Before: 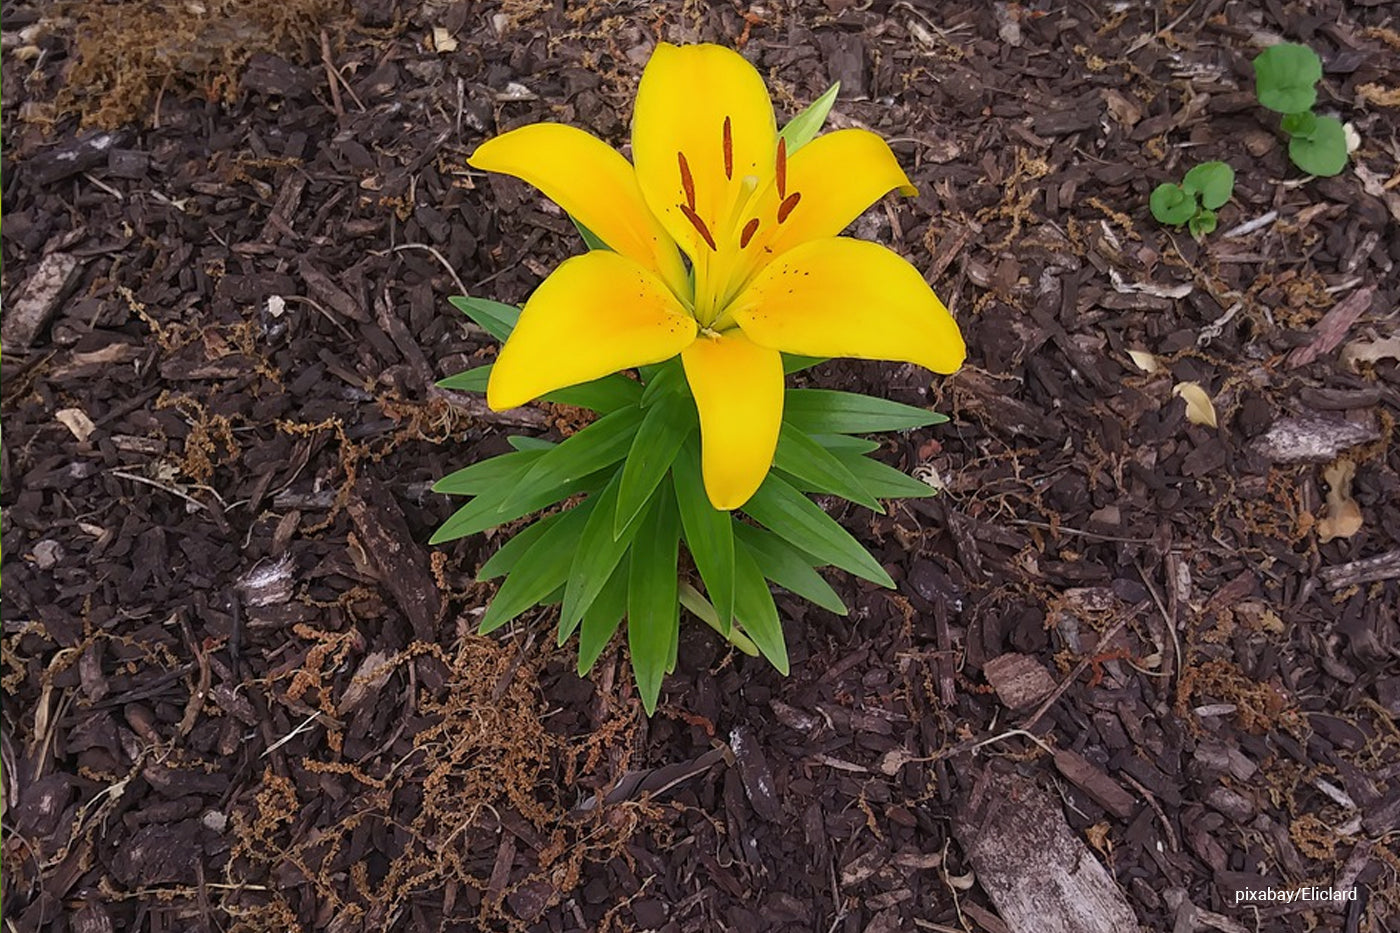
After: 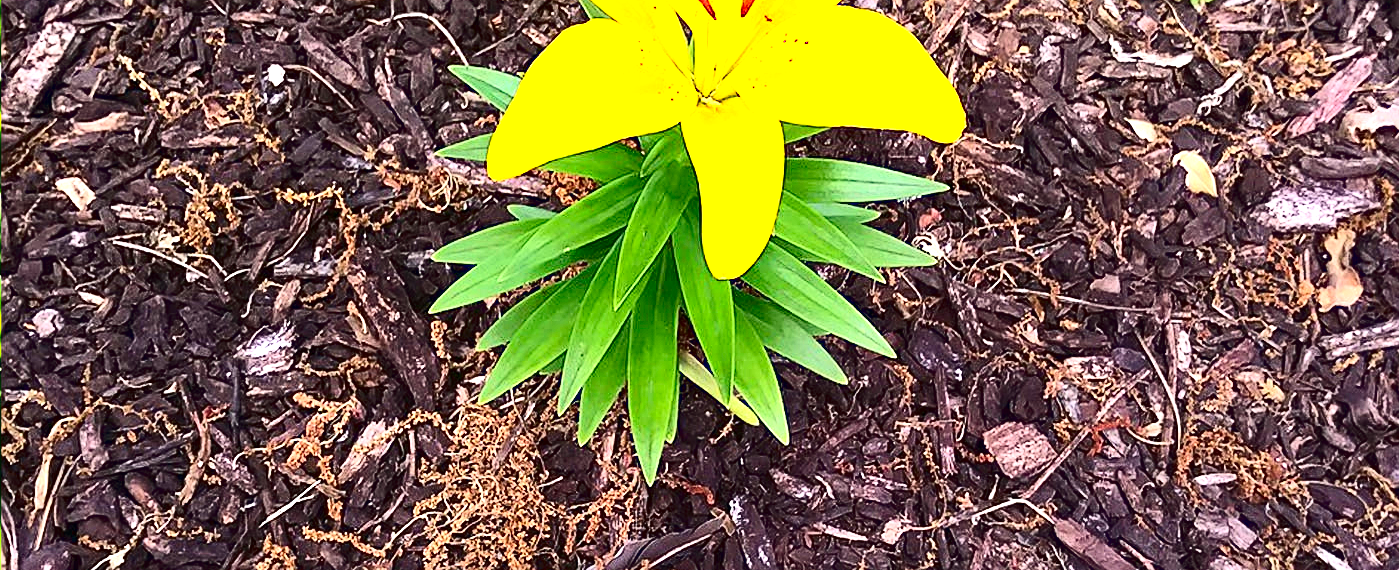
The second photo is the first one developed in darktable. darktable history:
crop and rotate: top 24.887%, bottom 14.019%
haze removal: compatibility mode true, adaptive false
sharpen: on, module defaults
contrast brightness saturation: contrast 0.311, brightness -0.074, saturation 0.174
exposure: black level correction 0, exposure 1.753 EV, compensate highlight preservation false
